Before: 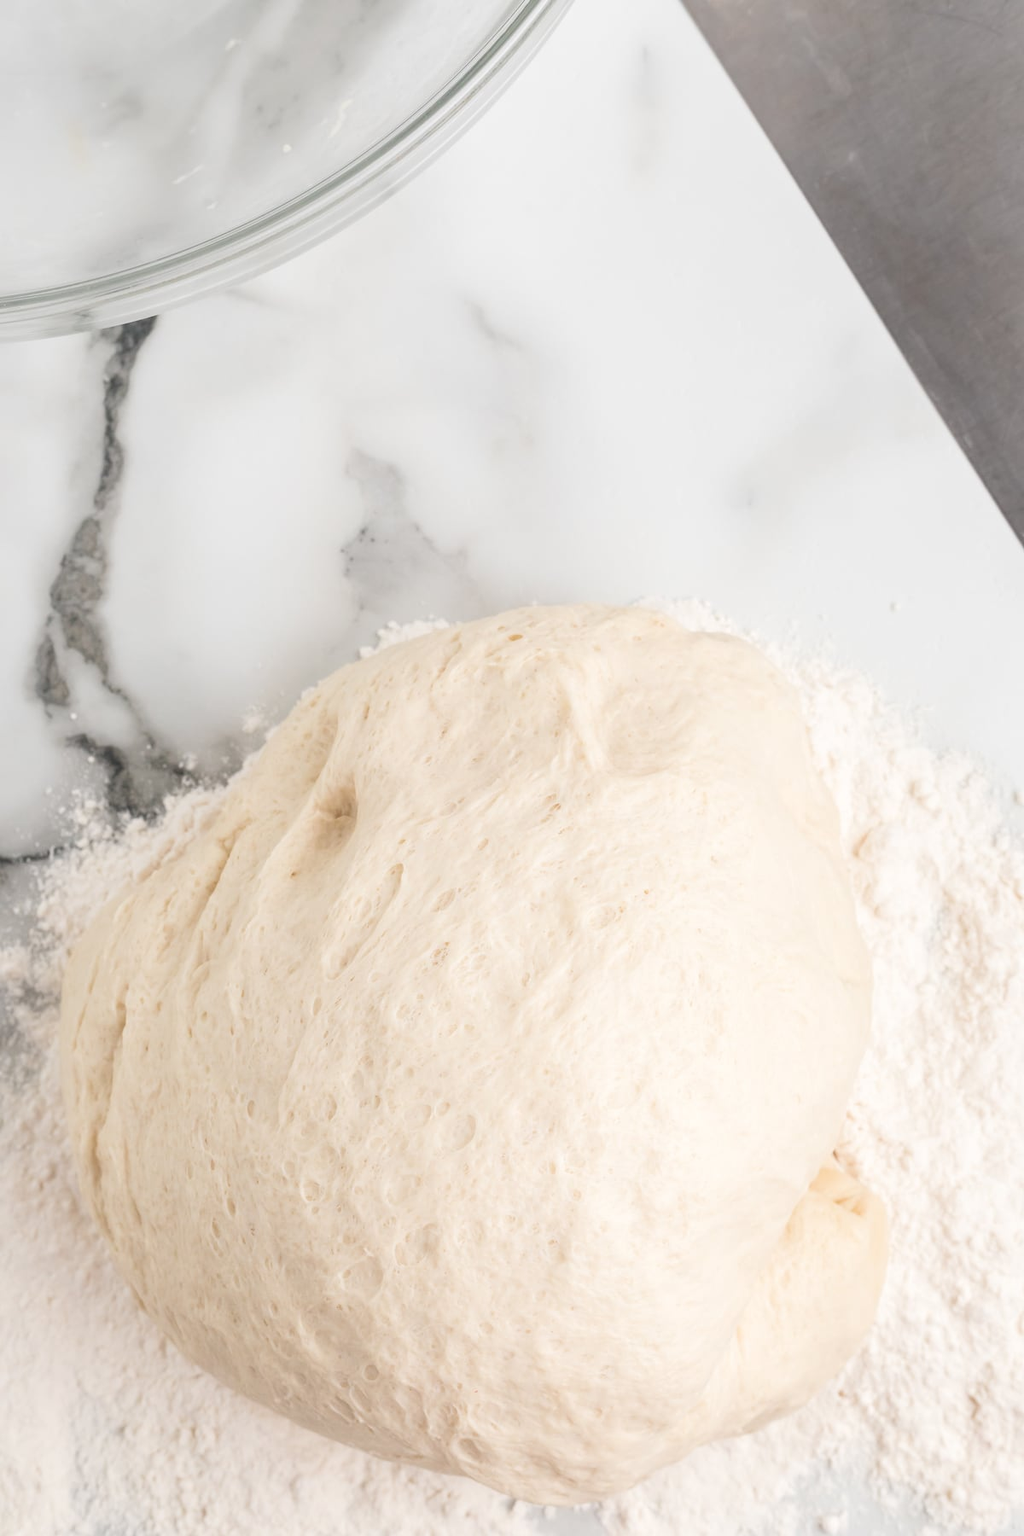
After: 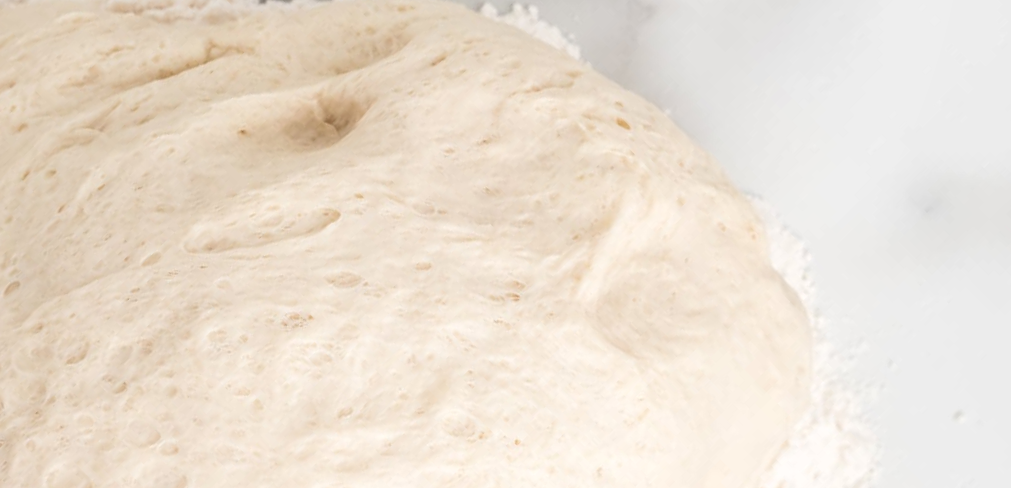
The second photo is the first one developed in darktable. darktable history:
local contrast: highlights 101%, shadows 99%, detail 119%, midtone range 0.2
crop and rotate: angle -45.64°, top 16.628%, right 0.848%, bottom 11.632%
